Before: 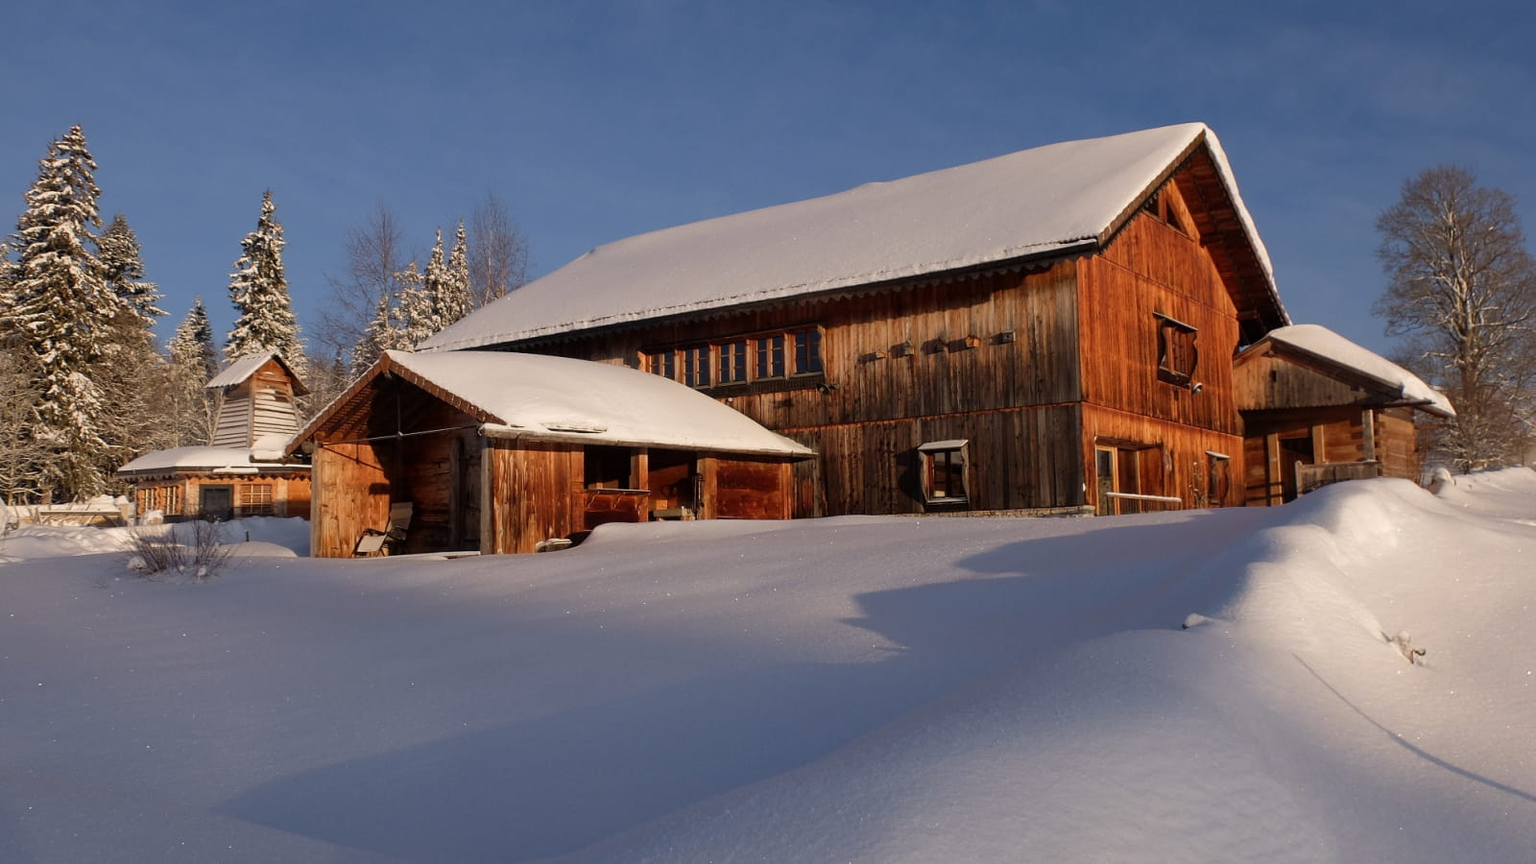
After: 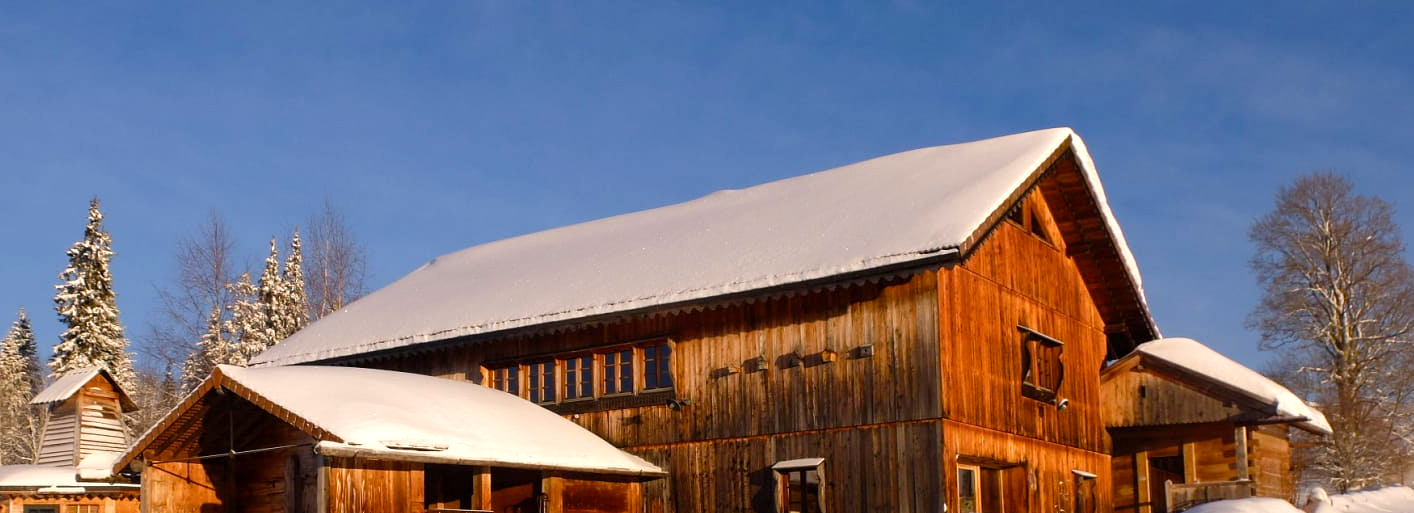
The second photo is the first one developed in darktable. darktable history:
color balance rgb: highlights gain › chroma 0.18%, highlights gain › hue 331.11°, linear chroma grading › global chroma 7.847%, perceptual saturation grading › global saturation 15.399%, perceptual saturation grading › highlights -19.603%, perceptual saturation grading › shadows 19.372%, global vibrance 20%
exposure: exposure 0.509 EV, compensate exposure bias true, compensate highlight preservation false
contrast brightness saturation: contrast 0.01, saturation -0.05
crop and rotate: left 11.572%, bottom 42.992%
